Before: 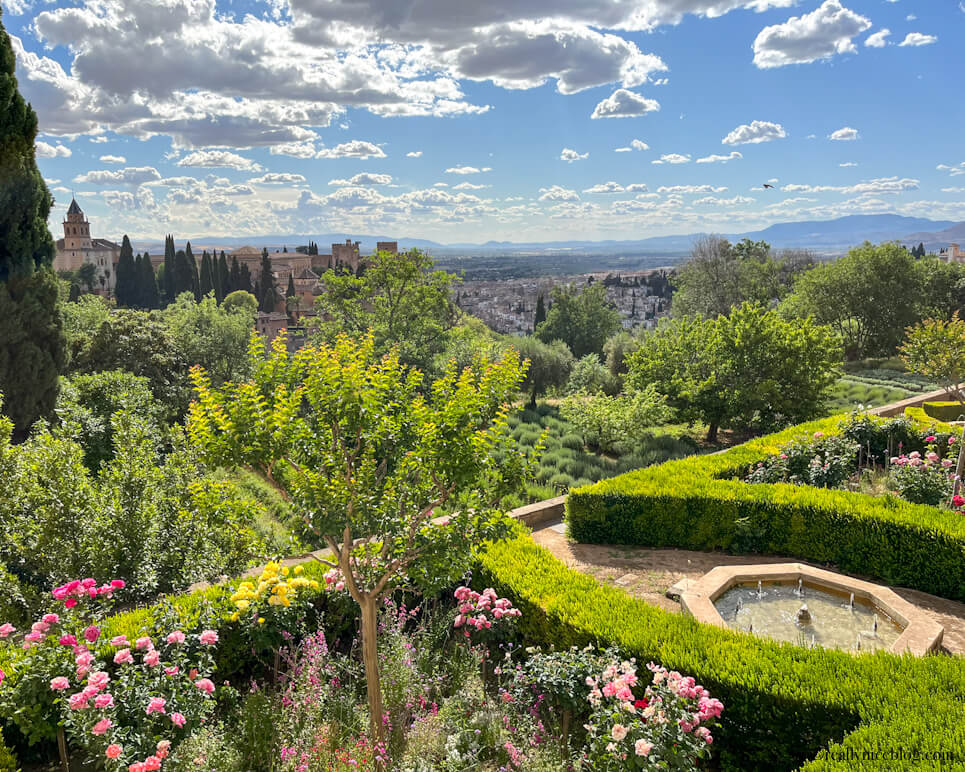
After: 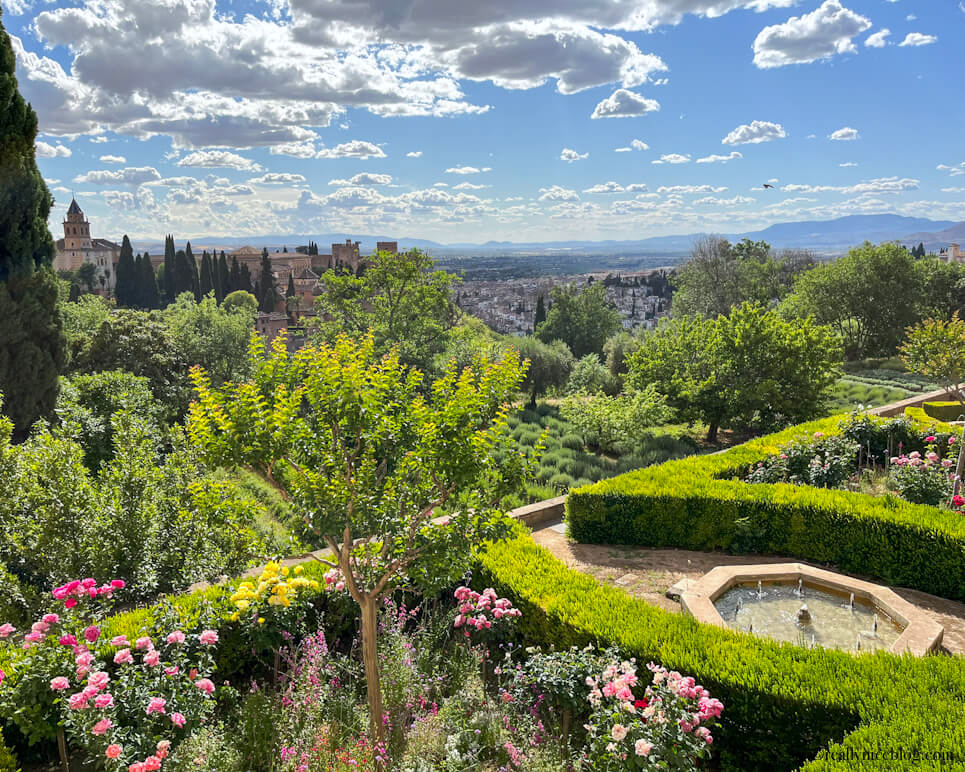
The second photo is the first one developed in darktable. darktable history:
white balance: red 0.982, blue 1.018
rgb levels: preserve colors max RGB
tone curve: curves: ch0 [(0, 0) (0.003, 0.003) (0.011, 0.011) (0.025, 0.024) (0.044, 0.043) (0.069, 0.067) (0.1, 0.096) (0.136, 0.131) (0.177, 0.171) (0.224, 0.217) (0.277, 0.268) (0.335, 0.324) (0.399, 0.386) (0.468, 0.453) (0.543, 0.547) (0.623, 0.626) (0.709, 0.712) (0.801, 0.802) (0.898, 0.898) (1, 1)], preserve colors none
